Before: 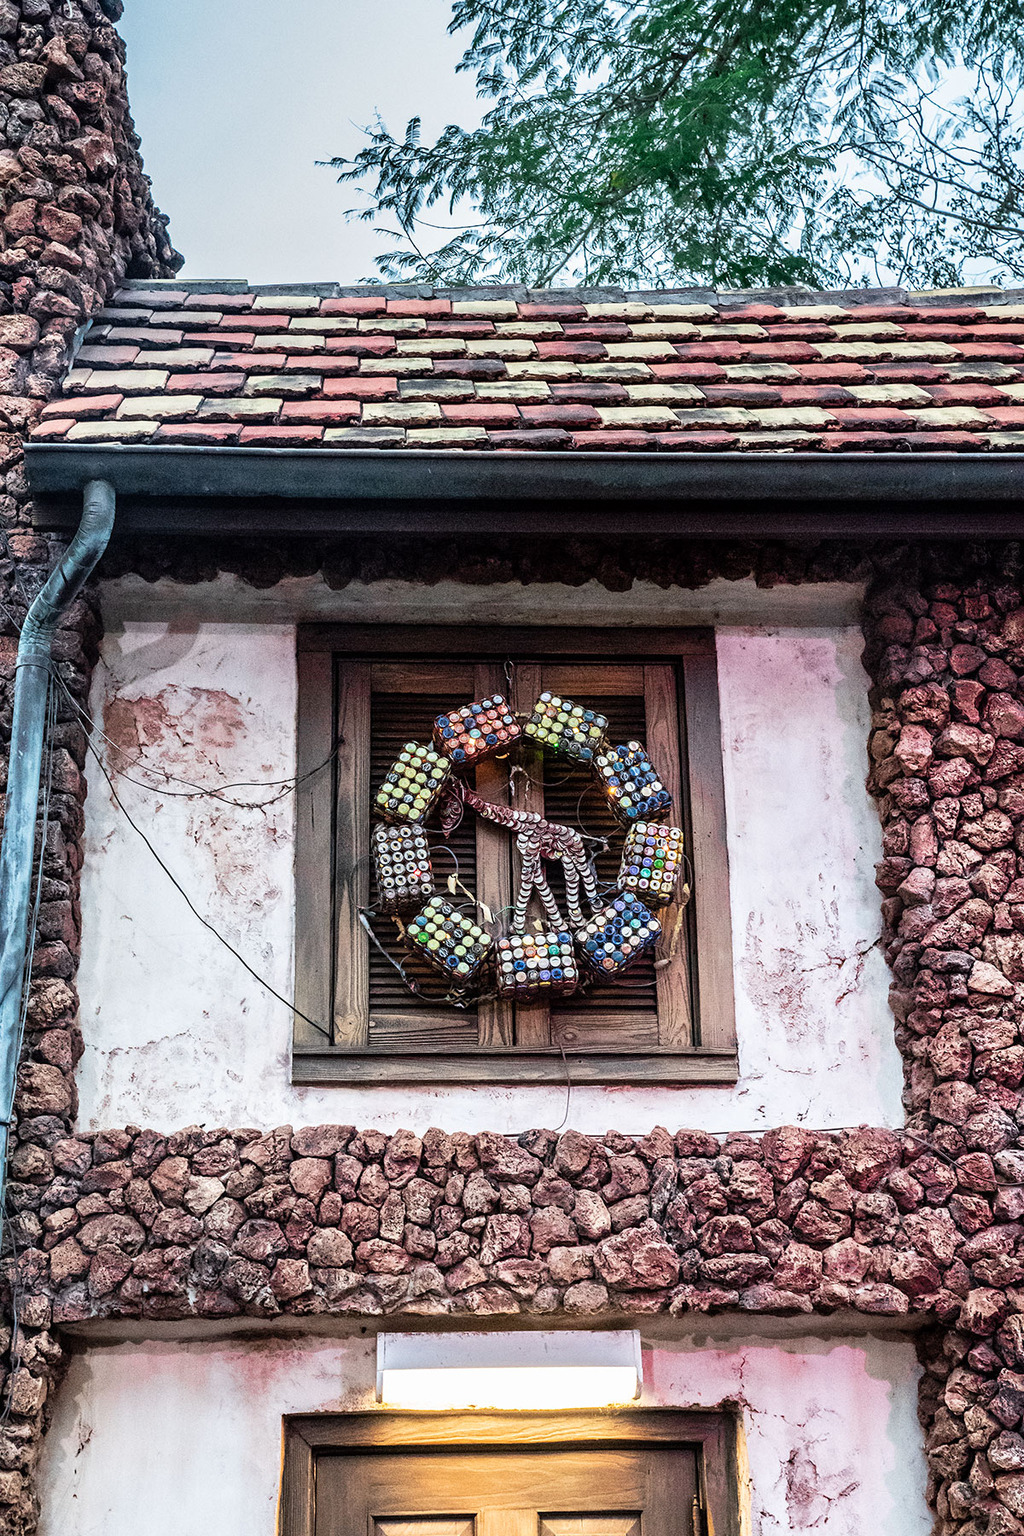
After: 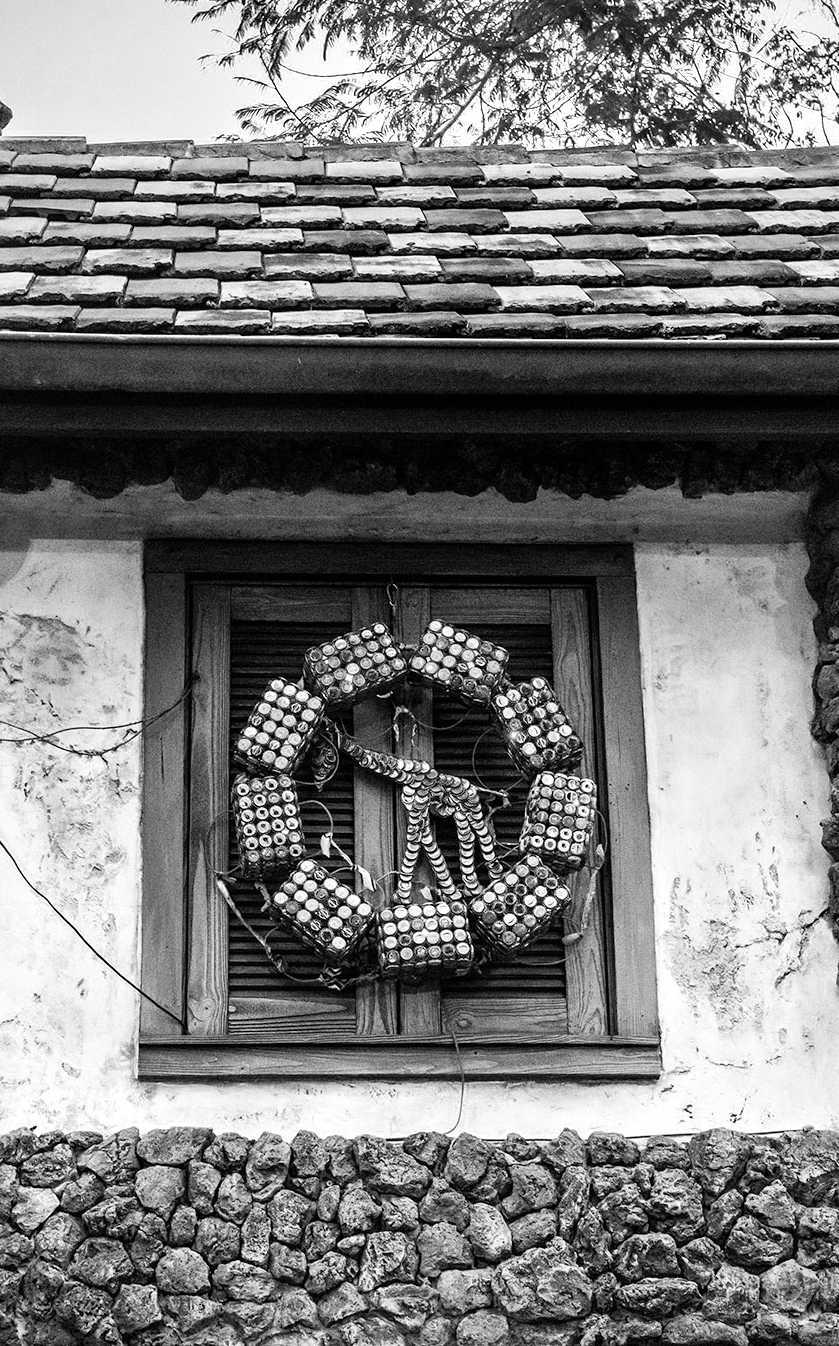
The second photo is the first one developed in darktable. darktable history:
monochrome: on, module defaults
vignetting: fall-off start 97.28%, fall-off radius 79%, brightness -0.462, saturation -0.3, width/height ratio 1.114, dithering 8-bit output, unbound false
color correction: highlights a* 15.03, highlights b* -25.07
crop and rotate: left 17.046%, top 10.659%, right 12.989%, bottom 14.553%
color zones: curves: ch0 [(0, 0.5) (0.125, 0.4) (0.25, 0.5) (0.375, 0.4) (0.5, 0.4) (0.625, 0.6) (0.75, 0.6) (0.875, 0.5)]; ch1 [(0, 0.35) (0.125, 0.45) (0.25, 0.35) (0.375, 0.35) (0.5, 0.35) (0.625, 0.35) (0.75, 0.45) (0.875, 0.35)]; ch2 [(0, 0.6) (0.125, 0.5) (0.25, 0.5) (0.375, 0.6) (0.5, 0.6) (0.625, 0.5) (0.75, 0.5) (0.875, 0.5)]
